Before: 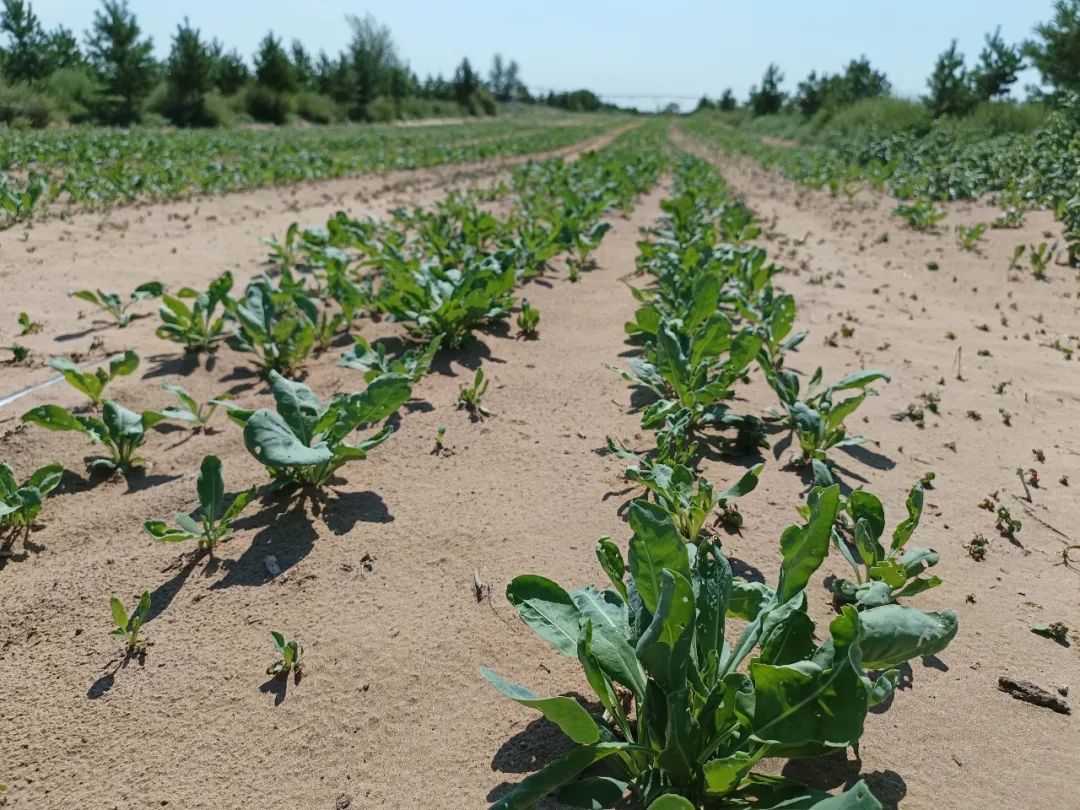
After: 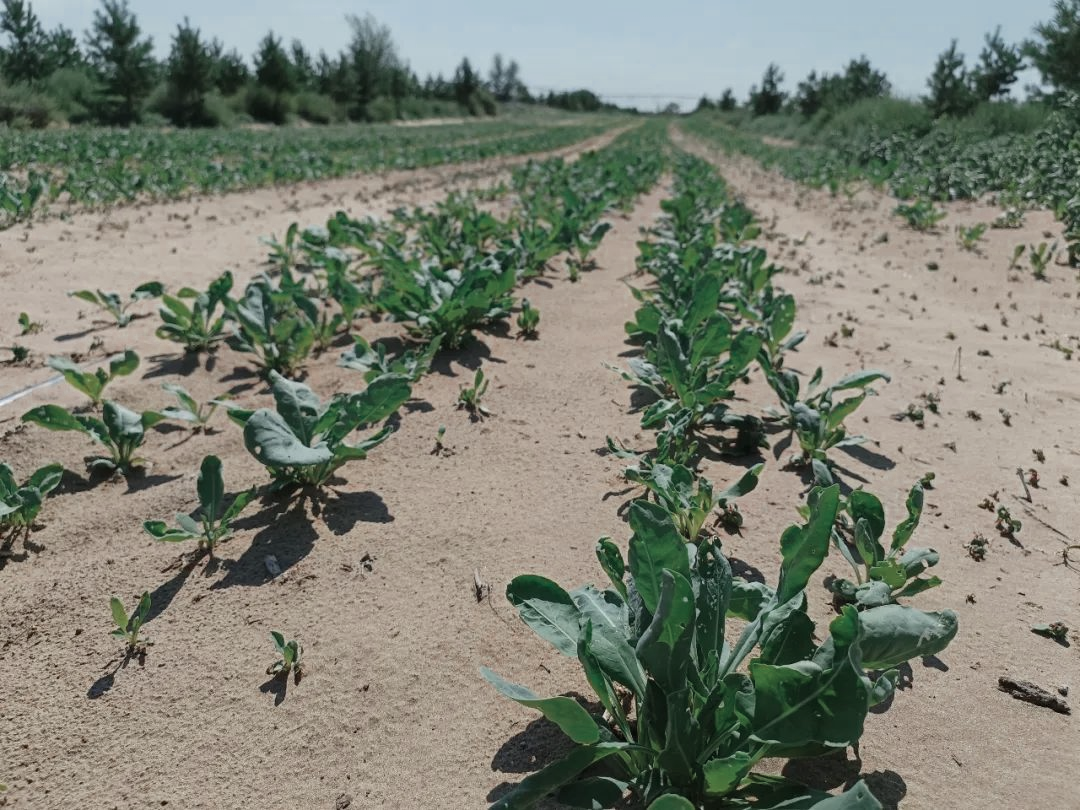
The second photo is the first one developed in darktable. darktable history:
color zones: curves: ch0 [(0, 0.5) (0.125, 0.4) (0.25, 0.5) (0.375, 0.4) (0.5, 0.4) (0.625, 0.35) (0.75, 0.35) (0.875, 0.5)]; ch1 [(0, 0.35) (0.125, 0.45) (0.25, 0.35) (0.375, 0.35) (0.5, 0.35) (0.625, 0.35) (0.75, 0.45) (0.875, 0.35)]; ch2 [(0, 0.6) (0.125, 0.5) (0.25, 0.5) (0.375, 0.6) (0.5, 0.6) (0.625, 0.5) (0.75, 0.5) (0.875, 0.5)], mix 25.7%
tone equalizer: edges refinement/feathering 500, mask exposure compensation -1.57 EV, preserve details guided filter
